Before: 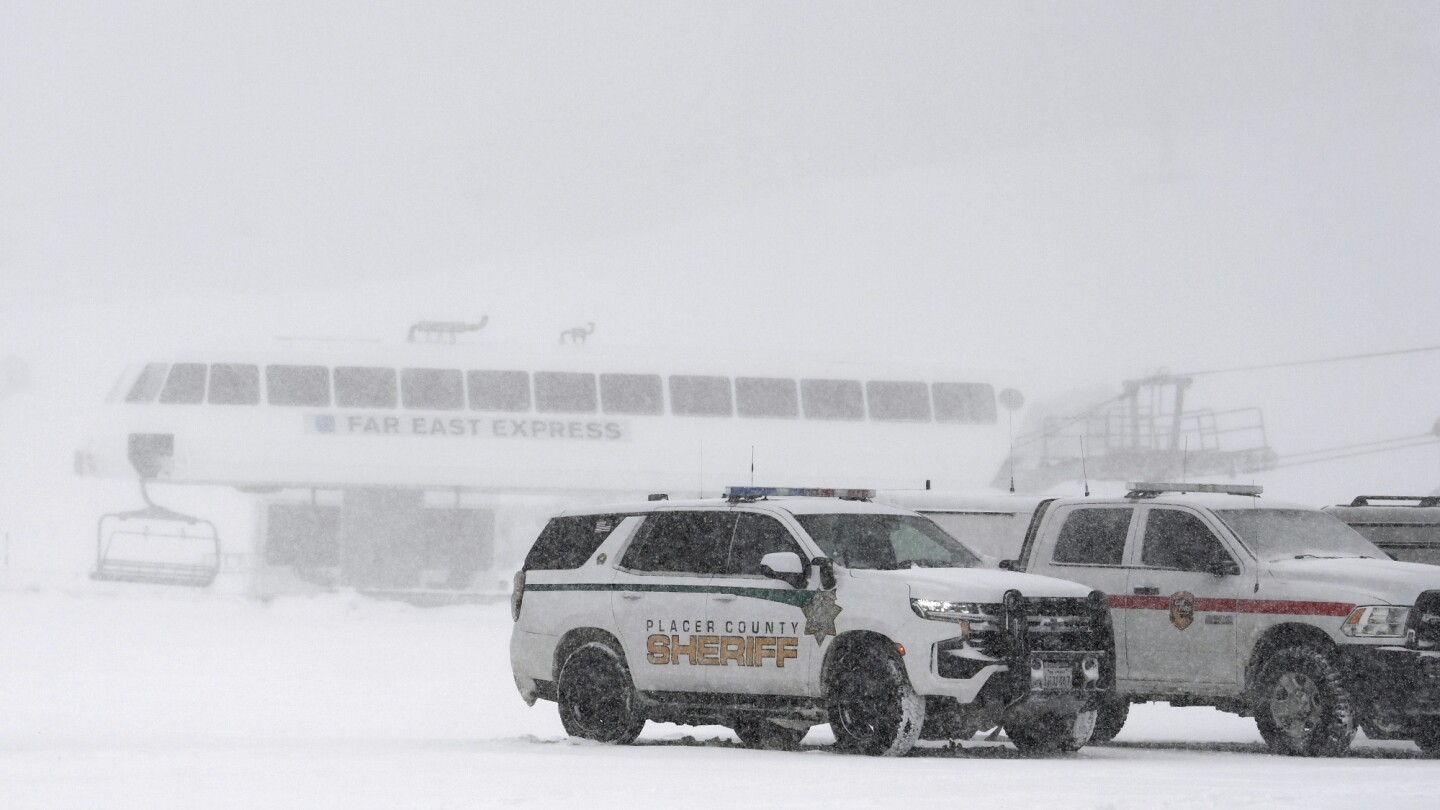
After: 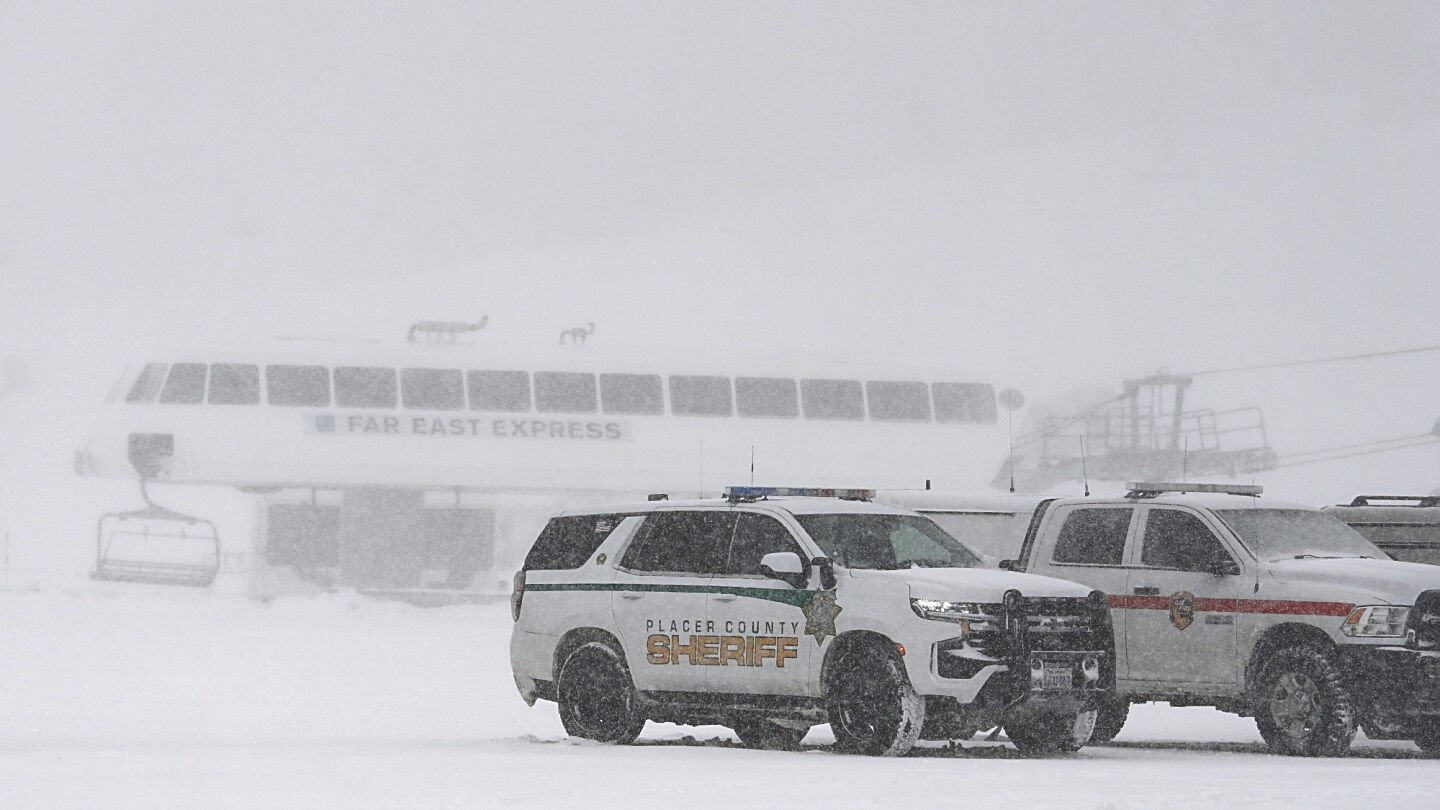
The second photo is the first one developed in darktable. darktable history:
tone curve: curves: ch0 [(0, 0.211) (0.15, 0.25) (1, 0.953)], color space Lab, independent channels, preserve colors none
sharpen: on, module defaults
exposure: compensate highlight preservation false
local contrast: highlights 100%, shadows 100%, detail 120%, midtone range 0.2
